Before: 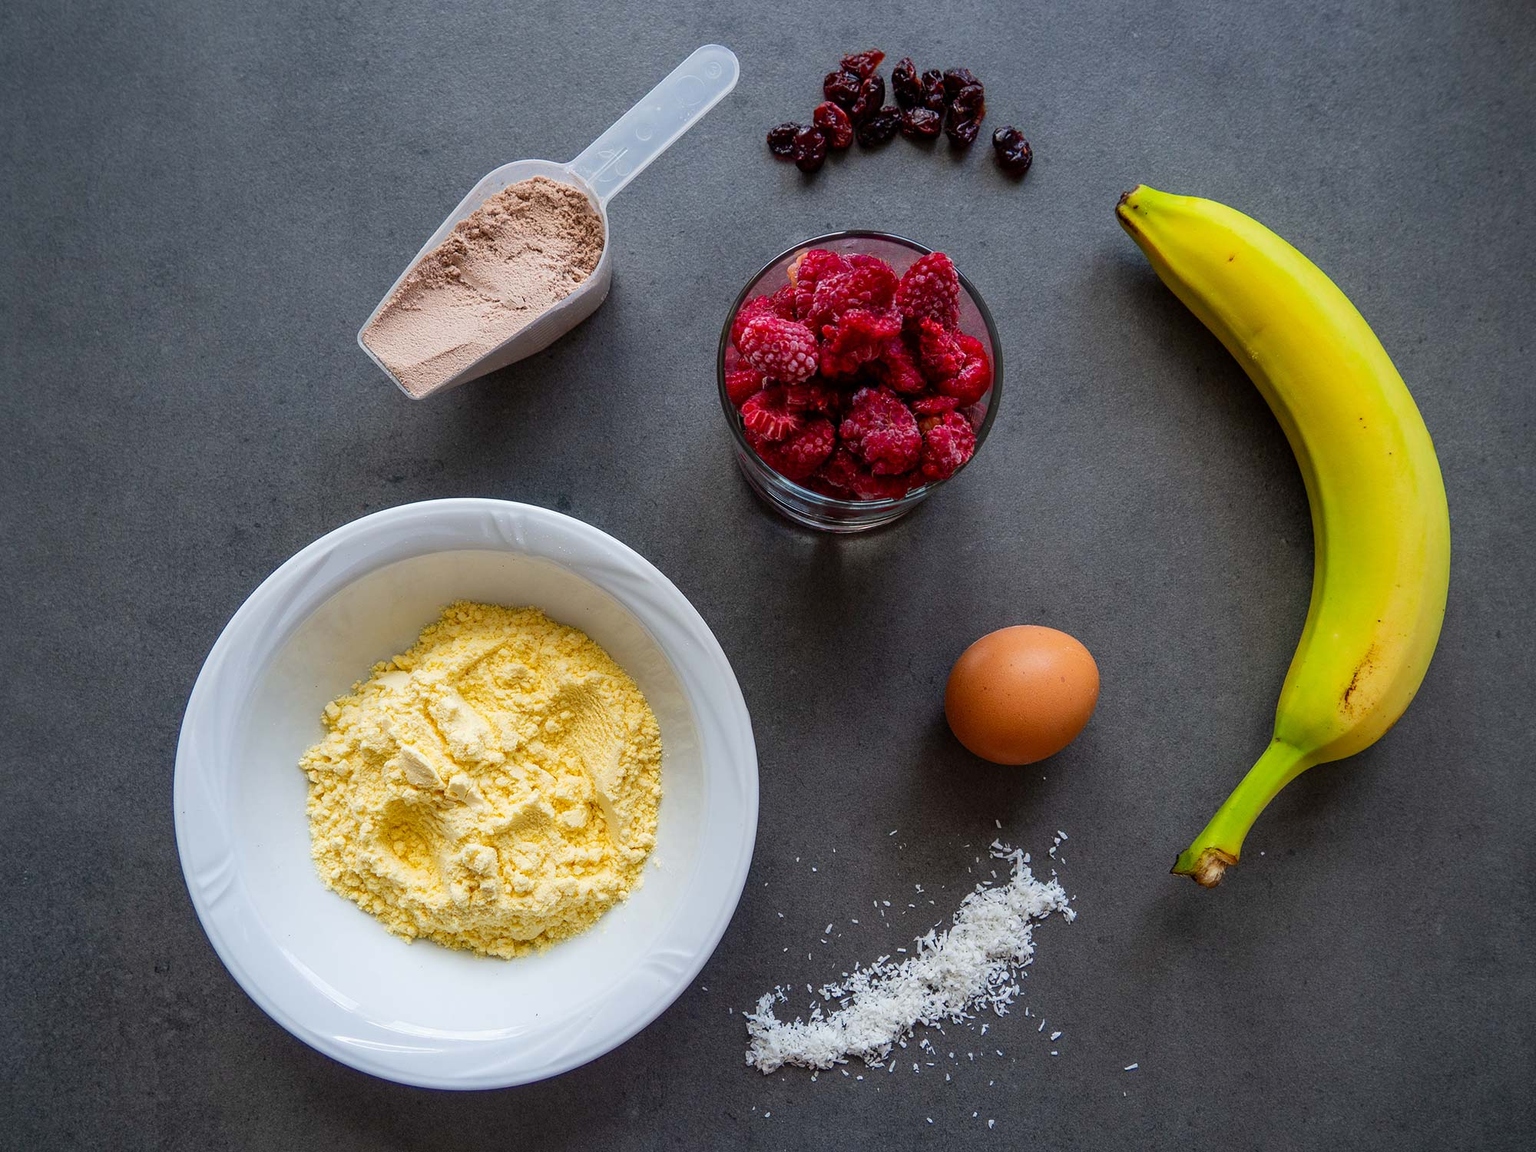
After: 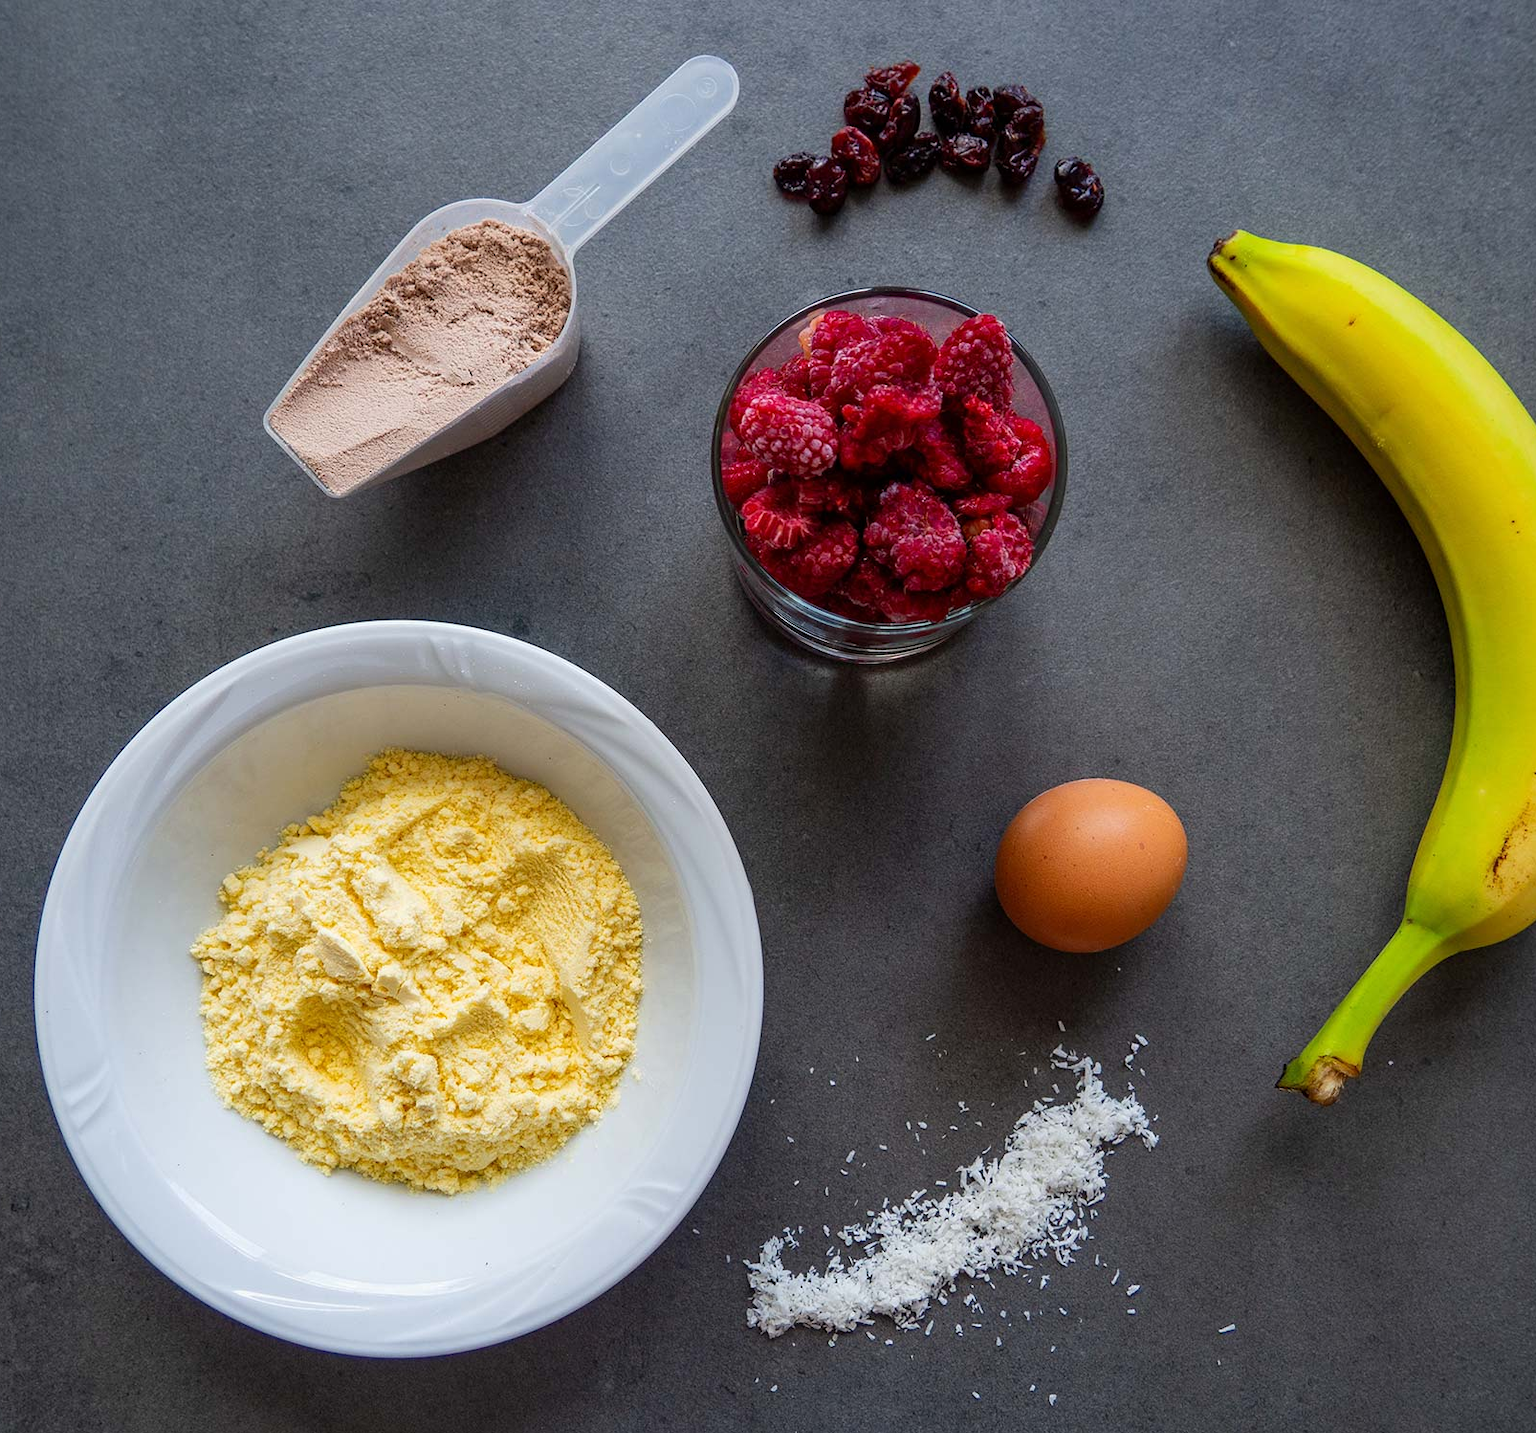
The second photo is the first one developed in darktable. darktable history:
crop and rotate: left 9.501%, right 10.179%
